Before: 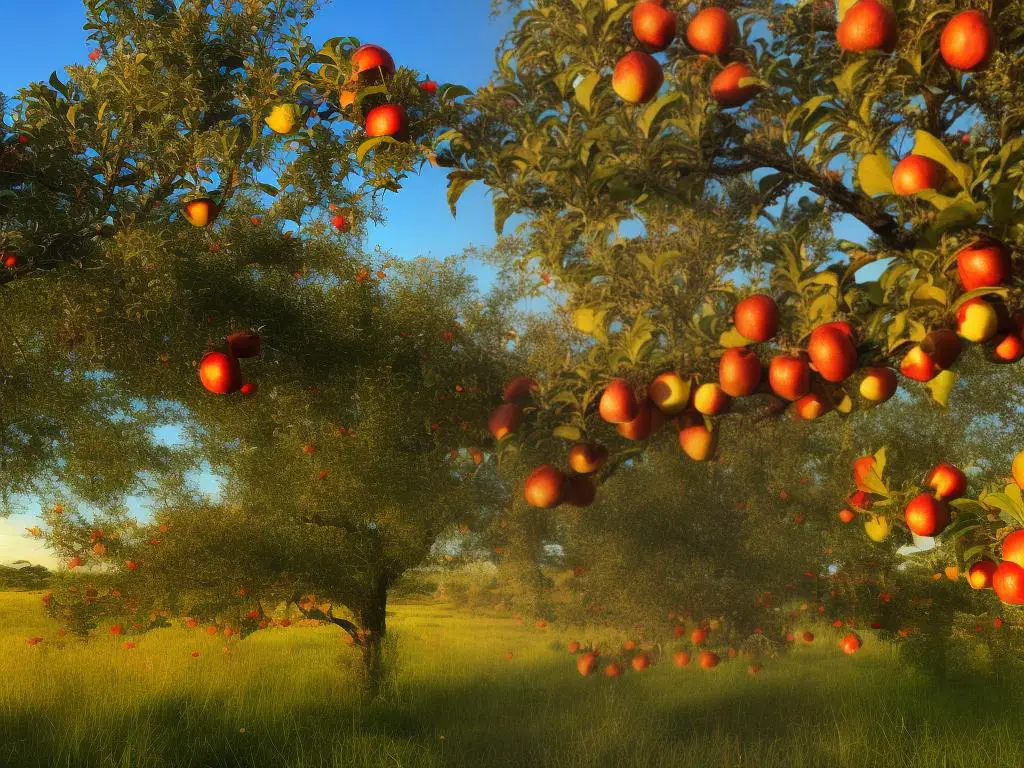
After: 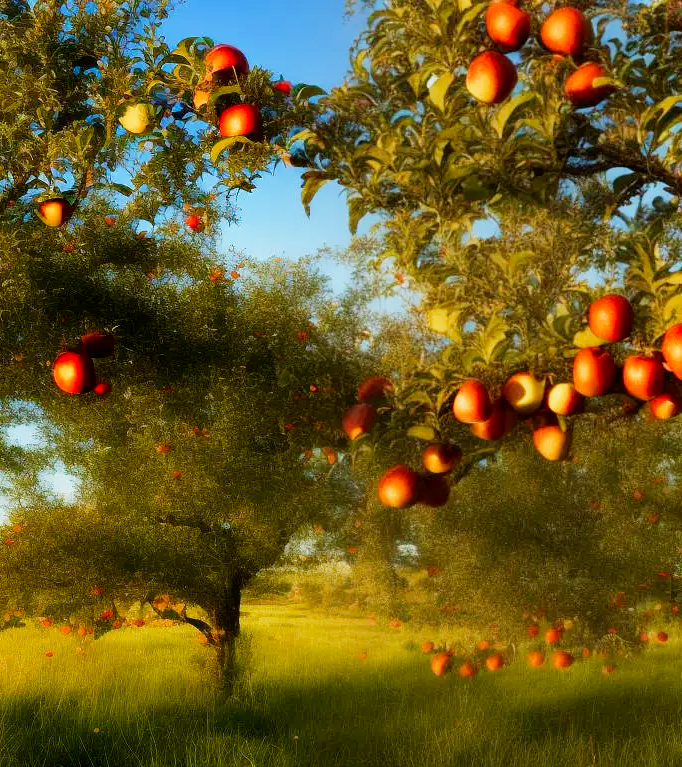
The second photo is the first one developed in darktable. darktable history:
filmic rgb: middle gray luminance 12.74%, black relative exposure -10.13 EV, white relative exposure 3.47 EV, threshold 6 EV, target black luminance 0%, hardness 5.74, latitude 44.69%, contrast 1.221, highlights saturation mix 5%, shadows ↔ highlights balance 26.78%, add noise in highlights 0, preserve chrominance no, color science v3 (2019), use custom middle-gray values true, iterations of high-quality reconstruction 0, contrast in highlights soft, enable highlight reconstruction true
crop and rotate: left 14.292%, right 19.041%
